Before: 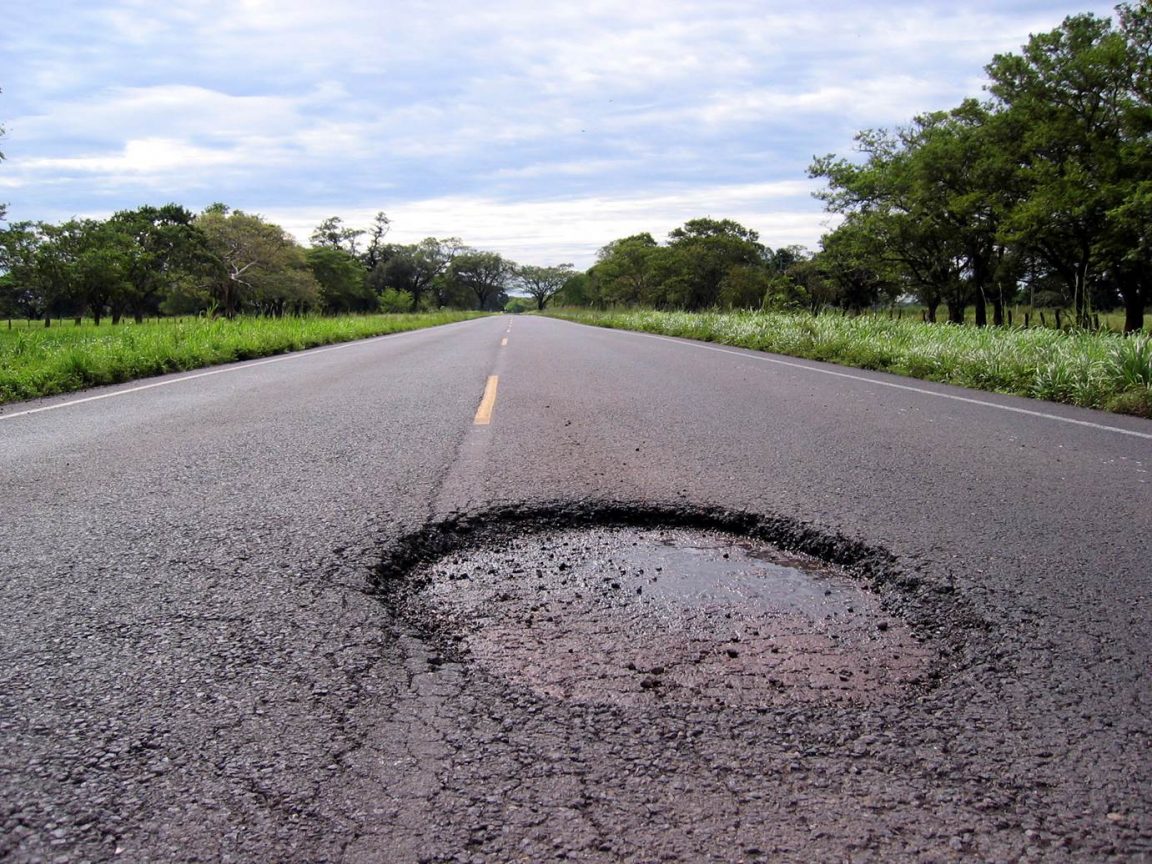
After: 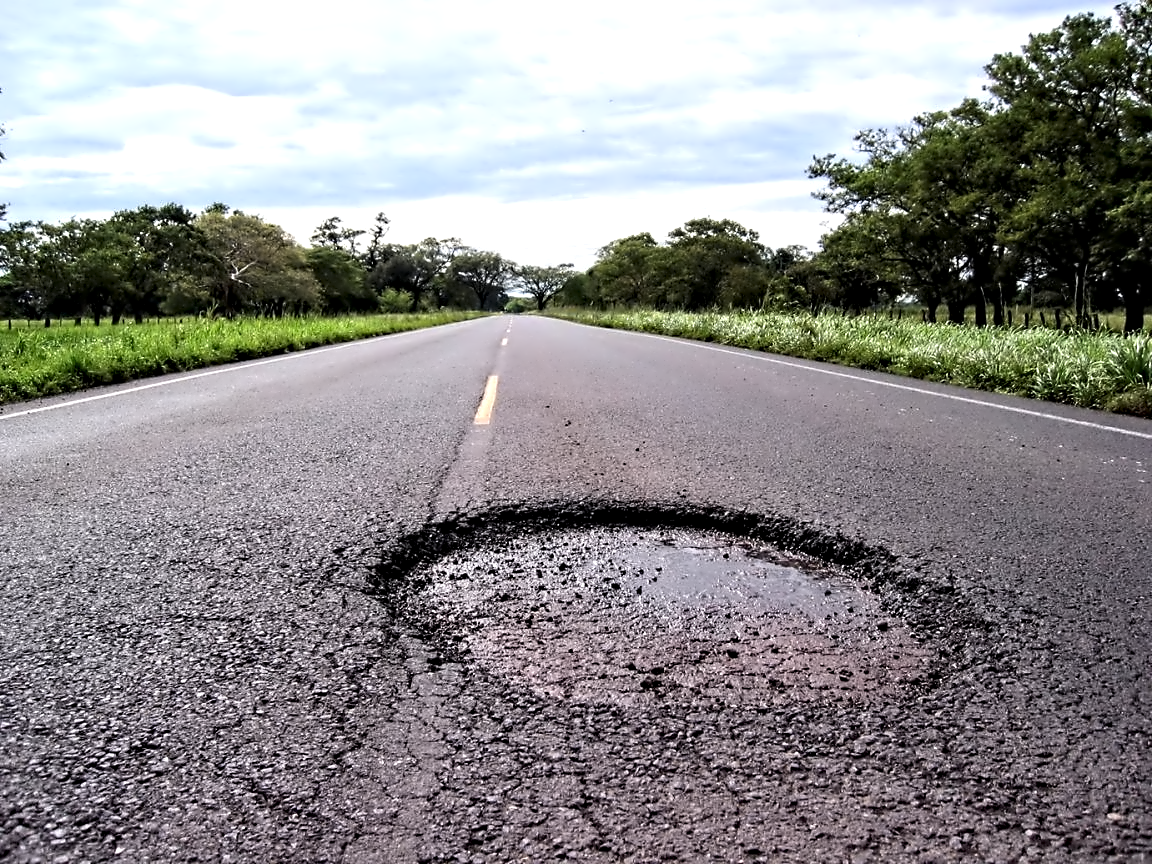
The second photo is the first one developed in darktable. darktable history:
tone equalizer: -8 EV -0.417 EV, -7 EV -0.389 EV, -6 EV -0.333 EV, -5 EV -0.222 EV, -3 EV 0.222 EV, -2 EV 0.333 EV, -1 EV 0.389 EV, +0 EV 0.417 EV, edges refinement/feathering 500, mask exposure compensation -1.57 EV, preserve details no
contrast equalizer: octaves 7, y [[0.5, 0.542, 0.583, 0.625, 0.667, 0.708], [0.5 ×6], [0.5 ×6], [0, 0.033, 0.067, 0.1, 0.133, 0.167], [0, 0.05, 0.1, 0.15, 0.2, 0.25]]
